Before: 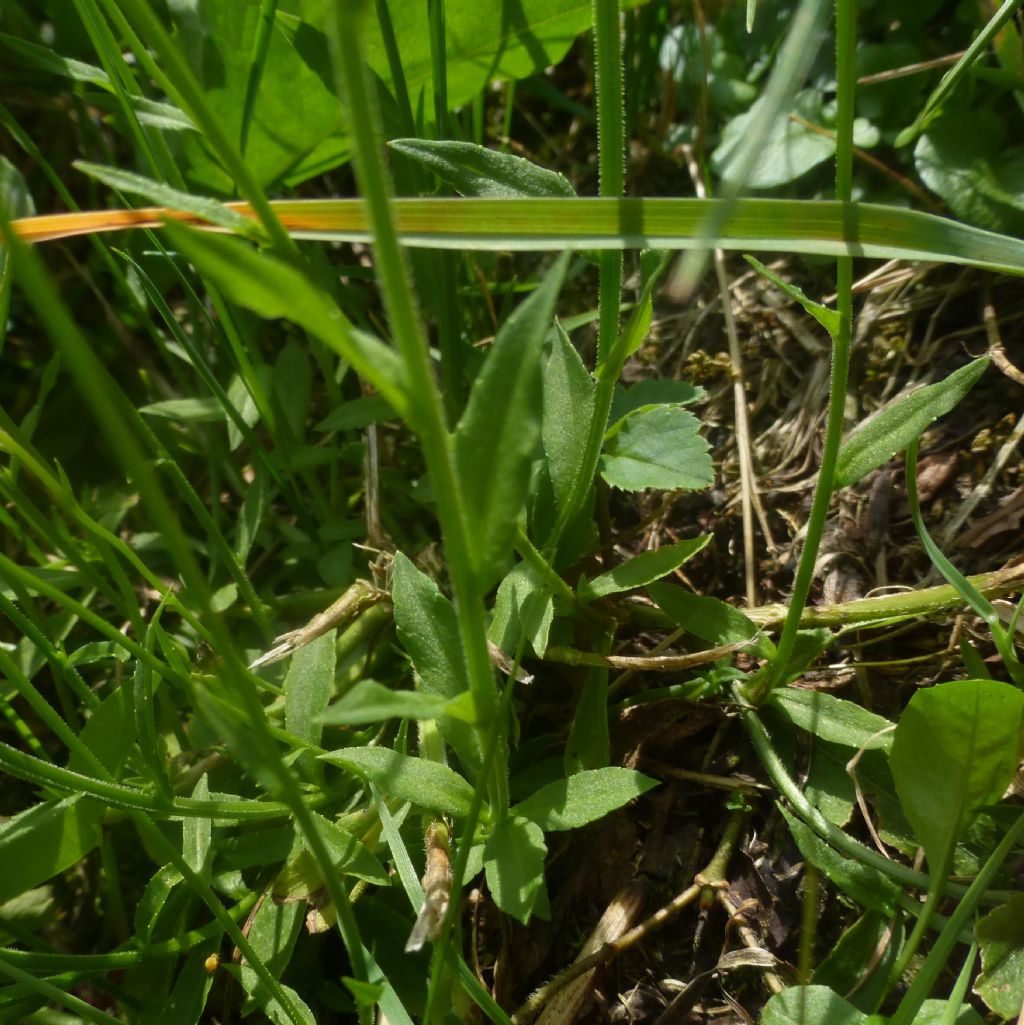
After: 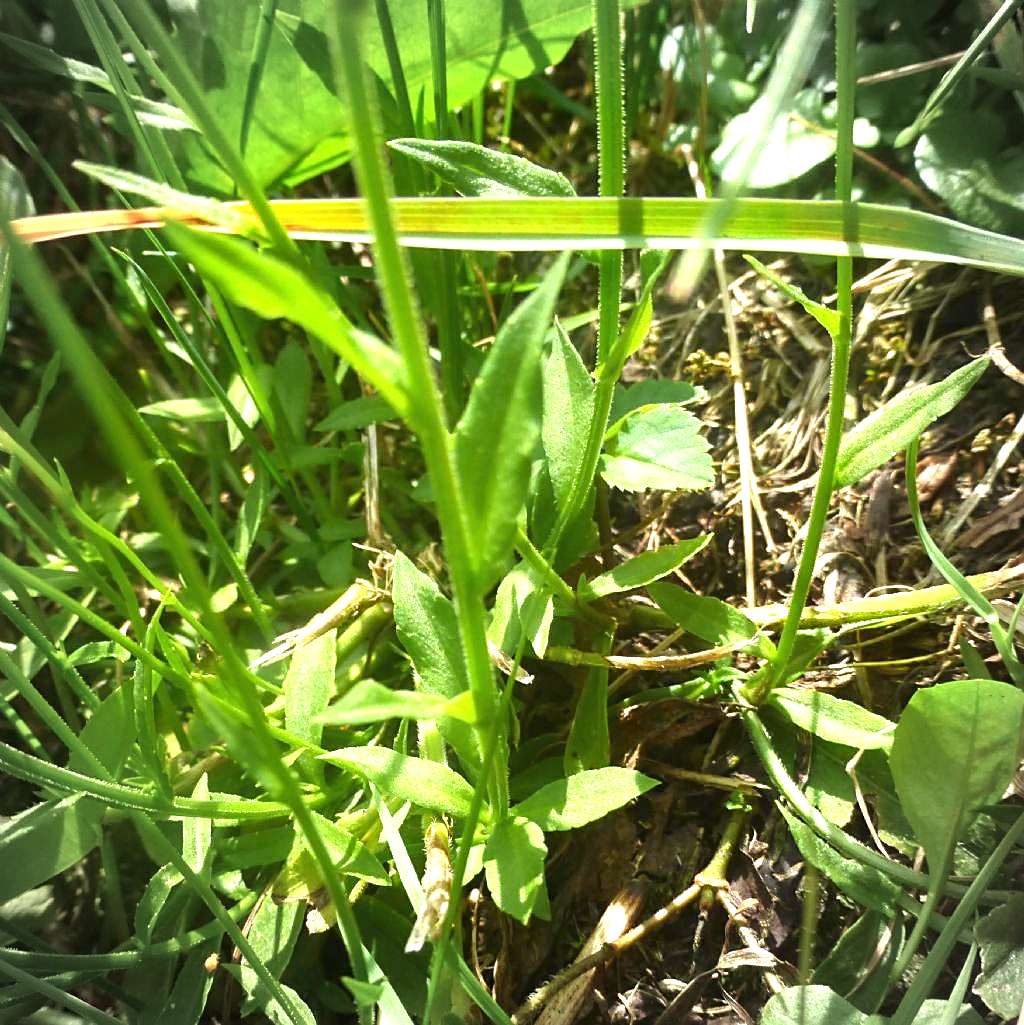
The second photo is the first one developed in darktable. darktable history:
vignetting: on, module defaults
exposure: black level correction 0, exposure 1.9 EV, compensate highlight preservation false
sharpen: on, module defaults
